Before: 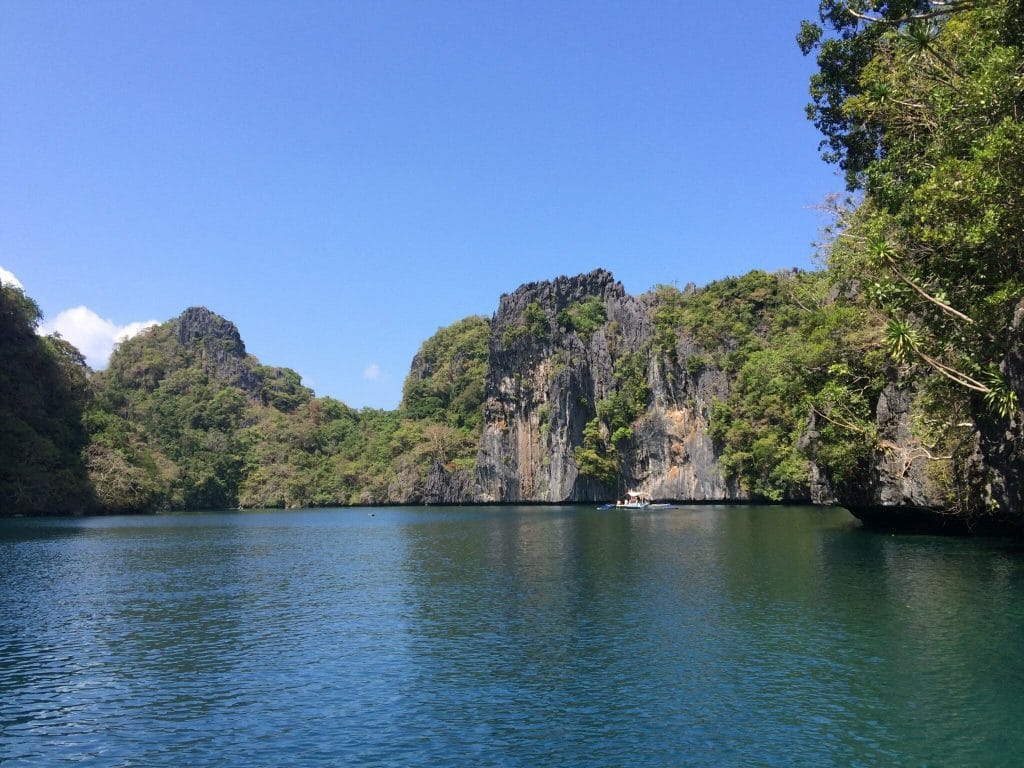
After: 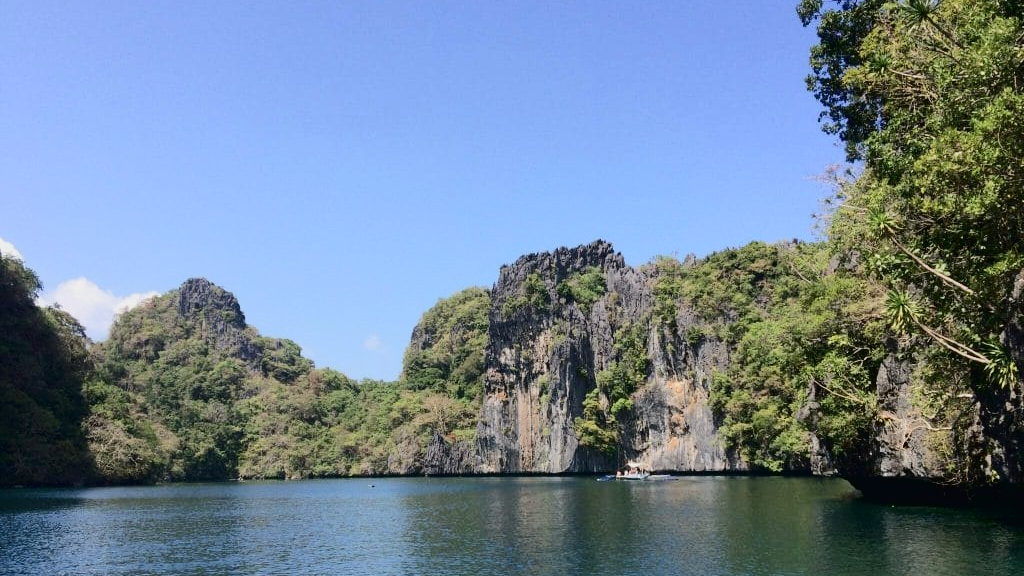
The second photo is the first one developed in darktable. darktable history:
tone equalizer: -8 EV 0.282 EV, -7 EV 0.431 EV, -6 EV 0.426 EV, -5 EV 0.26 EV, -3 EV -0.247 EV, -2 EV -0.437 EV, -1 EV -0.401 EV, +0 EV -0.22 EV, edges refinement/feathering 500, mask exposure compensation -1.57 EV, preserve details no
crop: top 3.792%, bottom 21.172%
tone curve: curves: ch0 [(0, 0) (0.003, 0.017) (0.011, 0.017) (0.025, 0.017) (0.044, 0.019) (0.069, 0.03) (0.1, 0.046) (0.136, 0.066) (0.177, 0.104) (0.224, 0.151) (0.277, 0.231) (0.335, 0.321) (0.399, 0.454) (0.468, 0.567) (0.543, 0.674) (0.623, 0.763) (0.709, 0.82) (0.801, 0.872) (0.898, 0.934) (1, 1)], color space Lab, independent channels, preserve colors none
